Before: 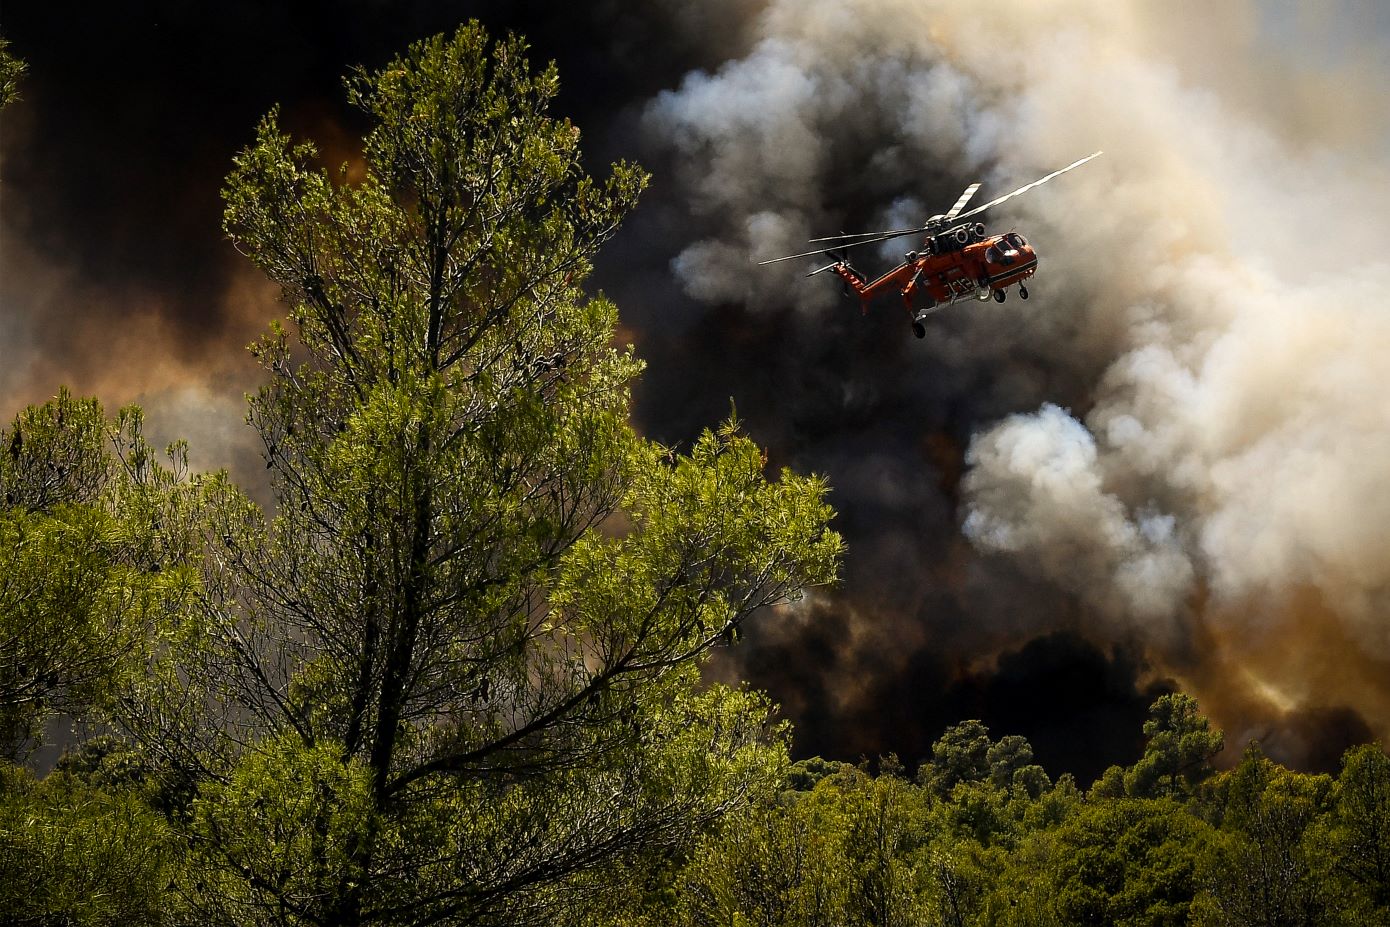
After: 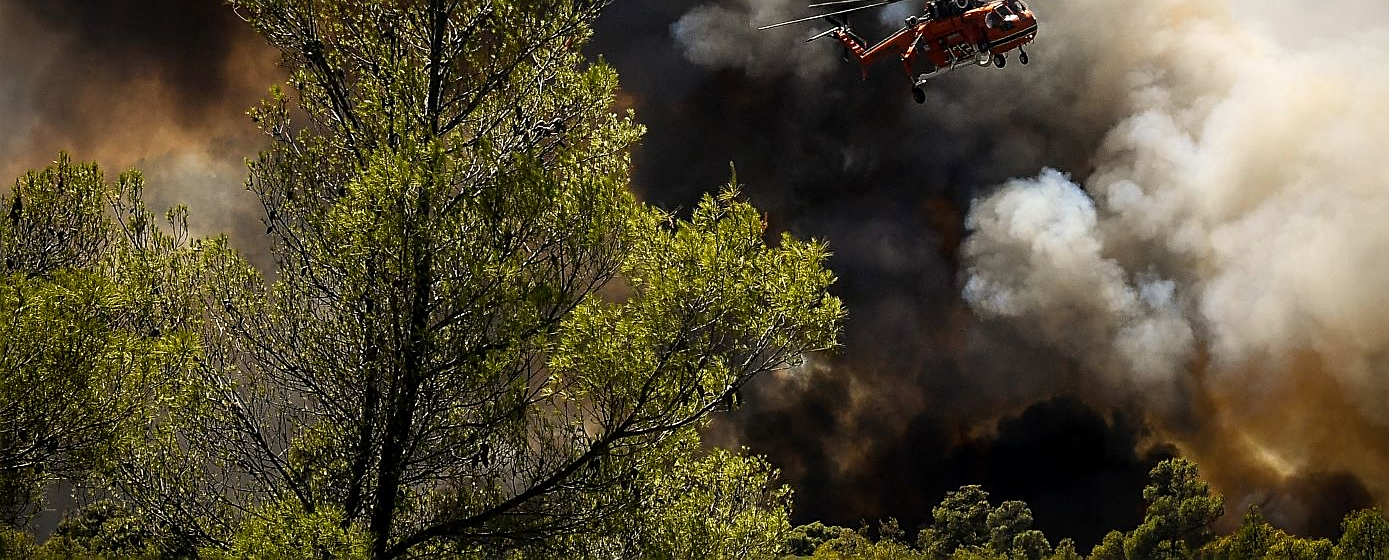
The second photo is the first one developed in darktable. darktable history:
crop and rotate: top 25.534%, bottom 14.007%
sharpen: amount 0.577
